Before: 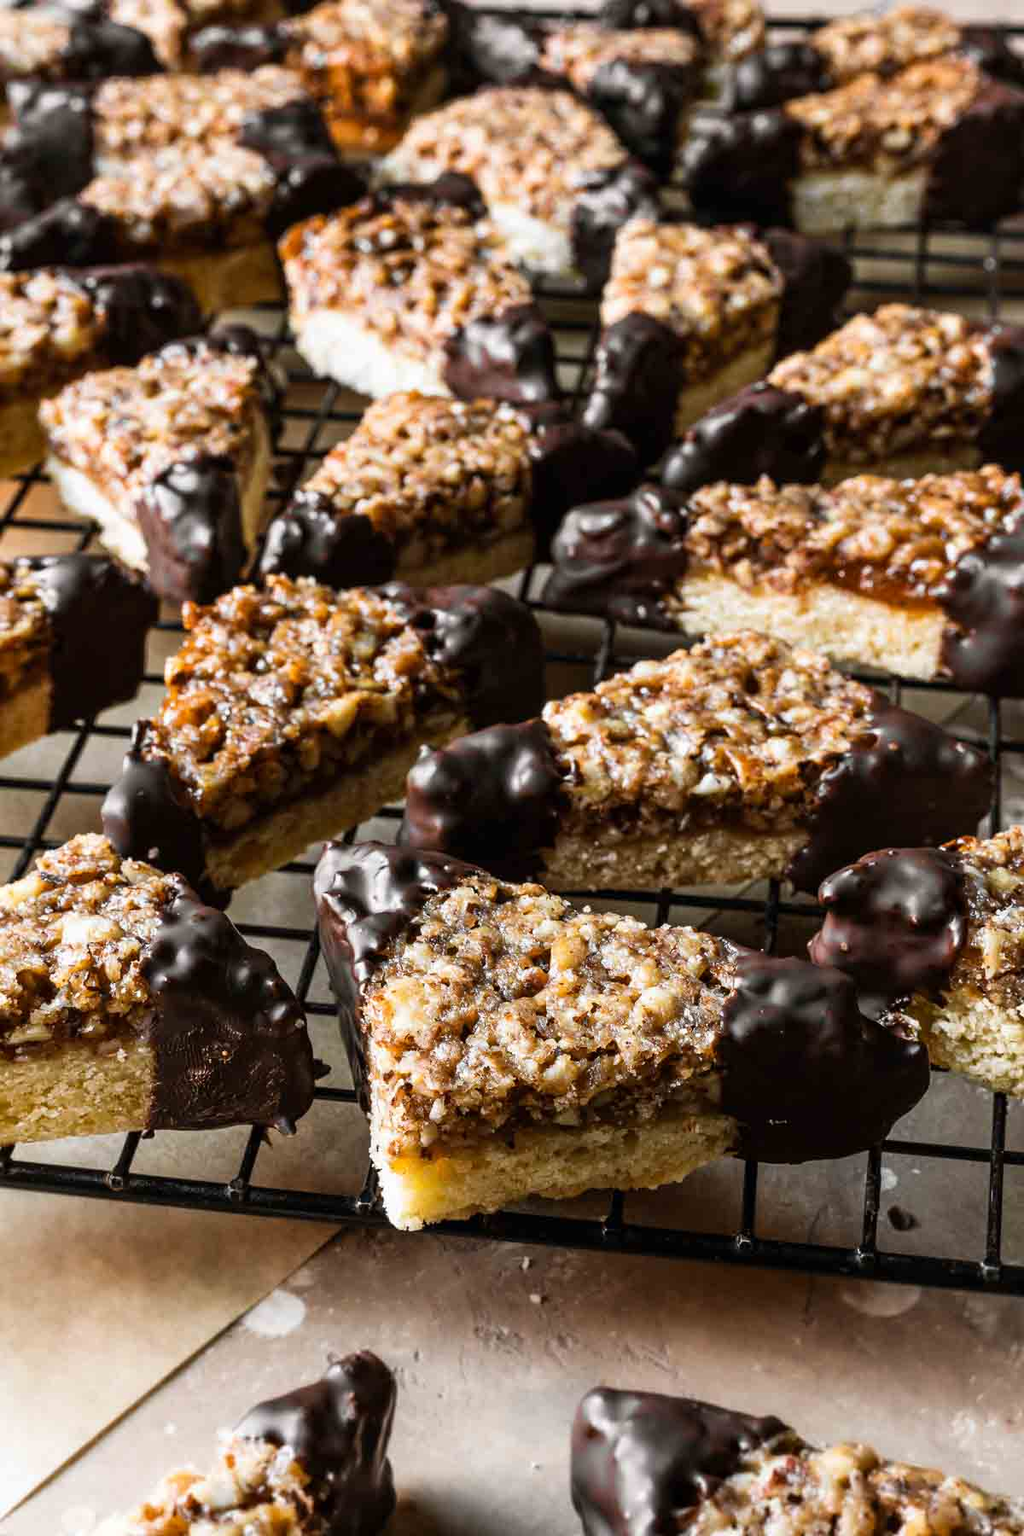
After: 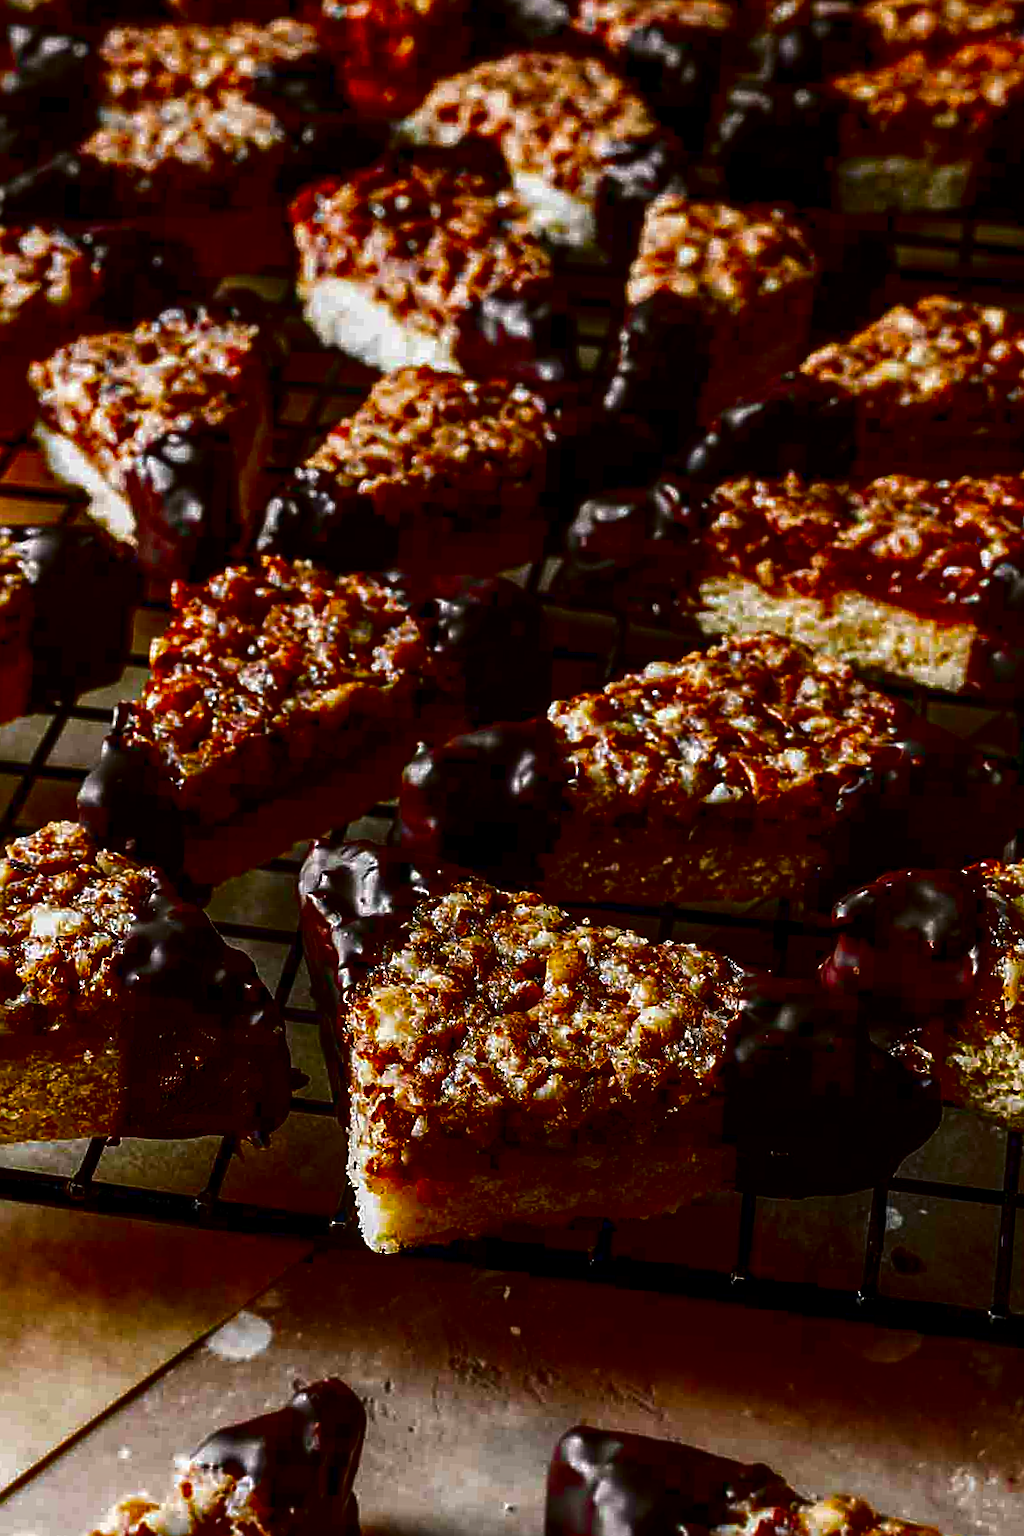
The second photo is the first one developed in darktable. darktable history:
local contrast: on, module defaults
sharpen: on, module defaults
contrast brightness saturation: brightness -0.997, saturation 0.99
crop and rotate: angle -2.22°
